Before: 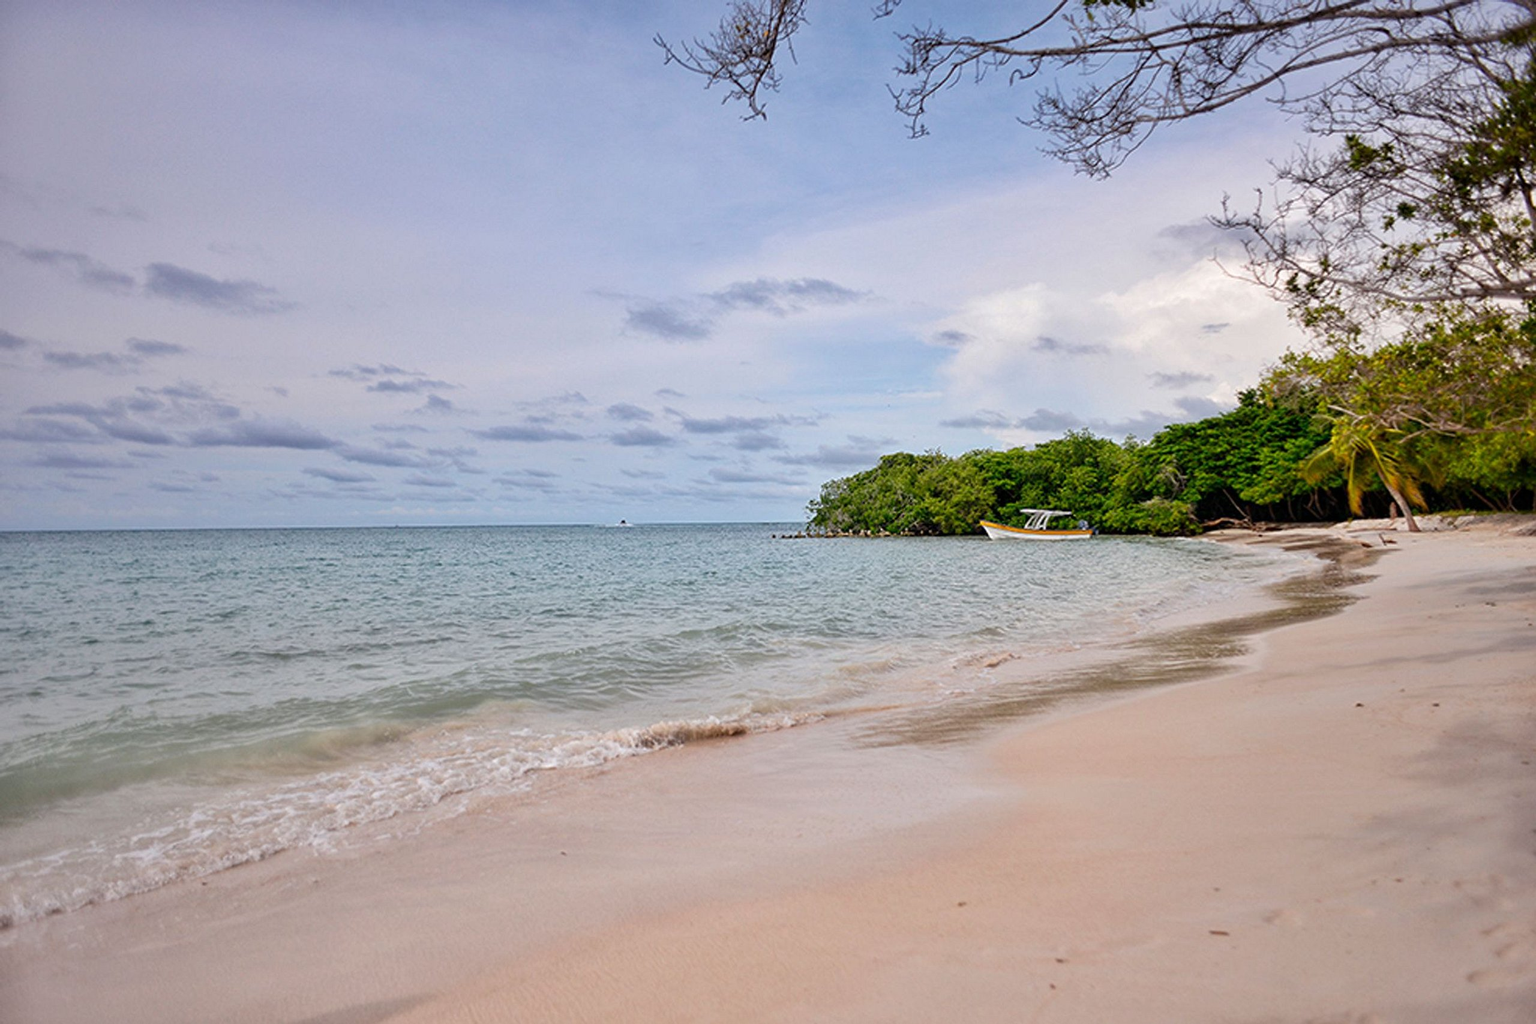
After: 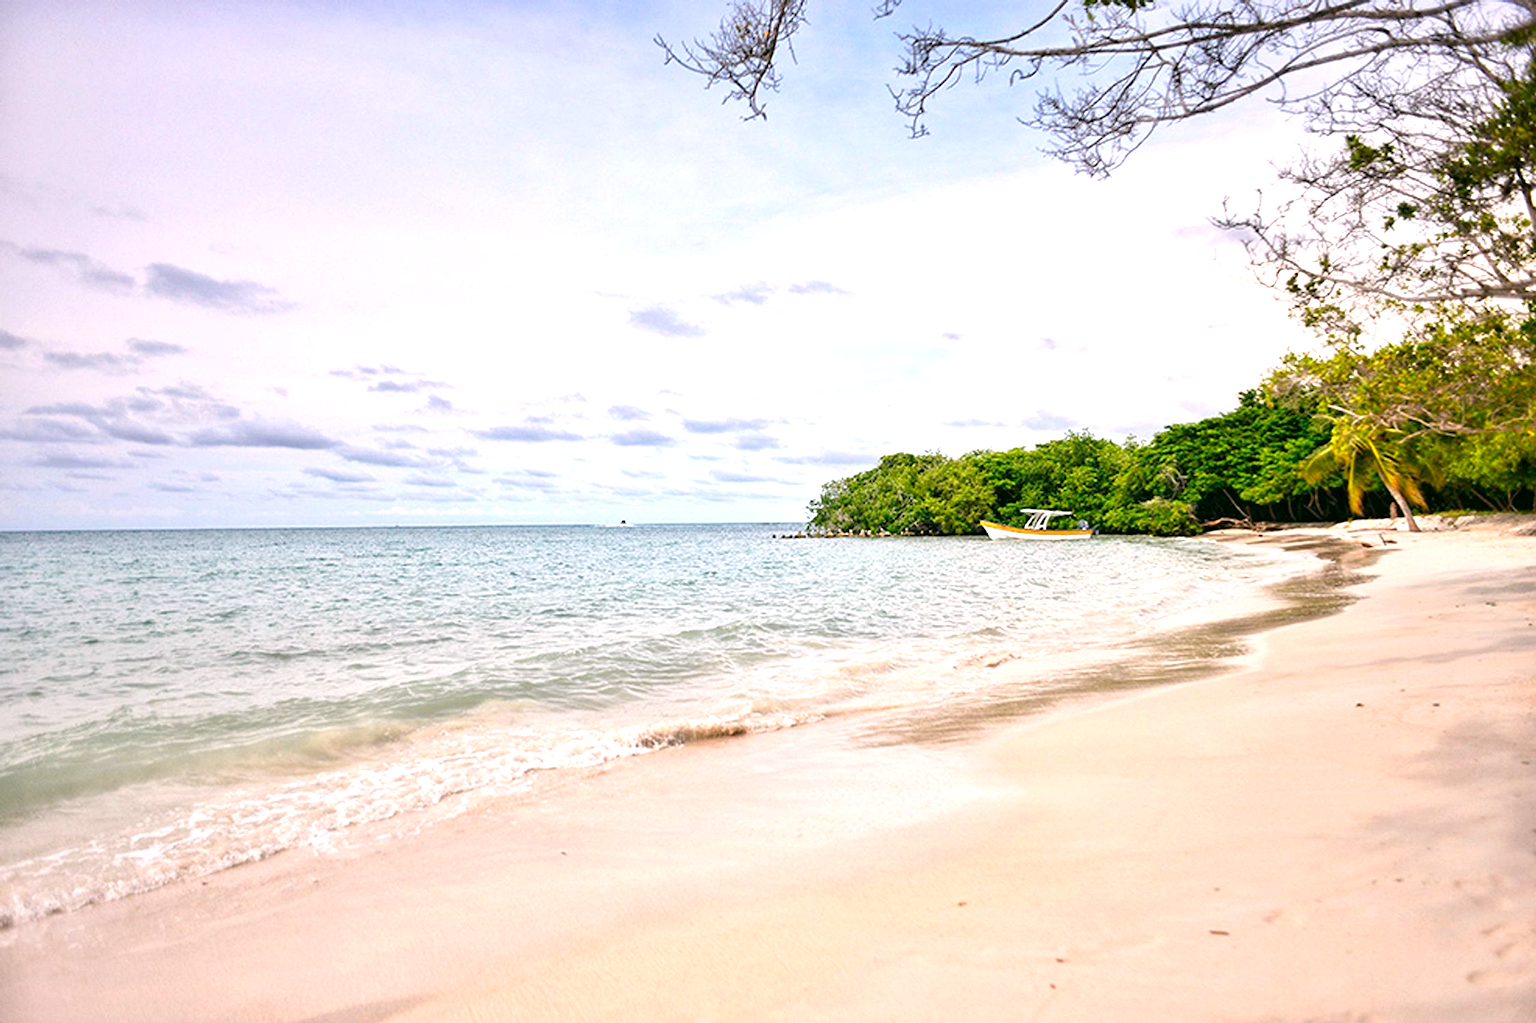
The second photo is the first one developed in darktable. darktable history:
color correction: highlights a* 4.01, highlights b* 4.92, shadows a* -7.55, shadows b* 4.81
exposure: black level correction 0, exposure 1.095 EV, compensate exposure bias true, compensate highlight preservation false
